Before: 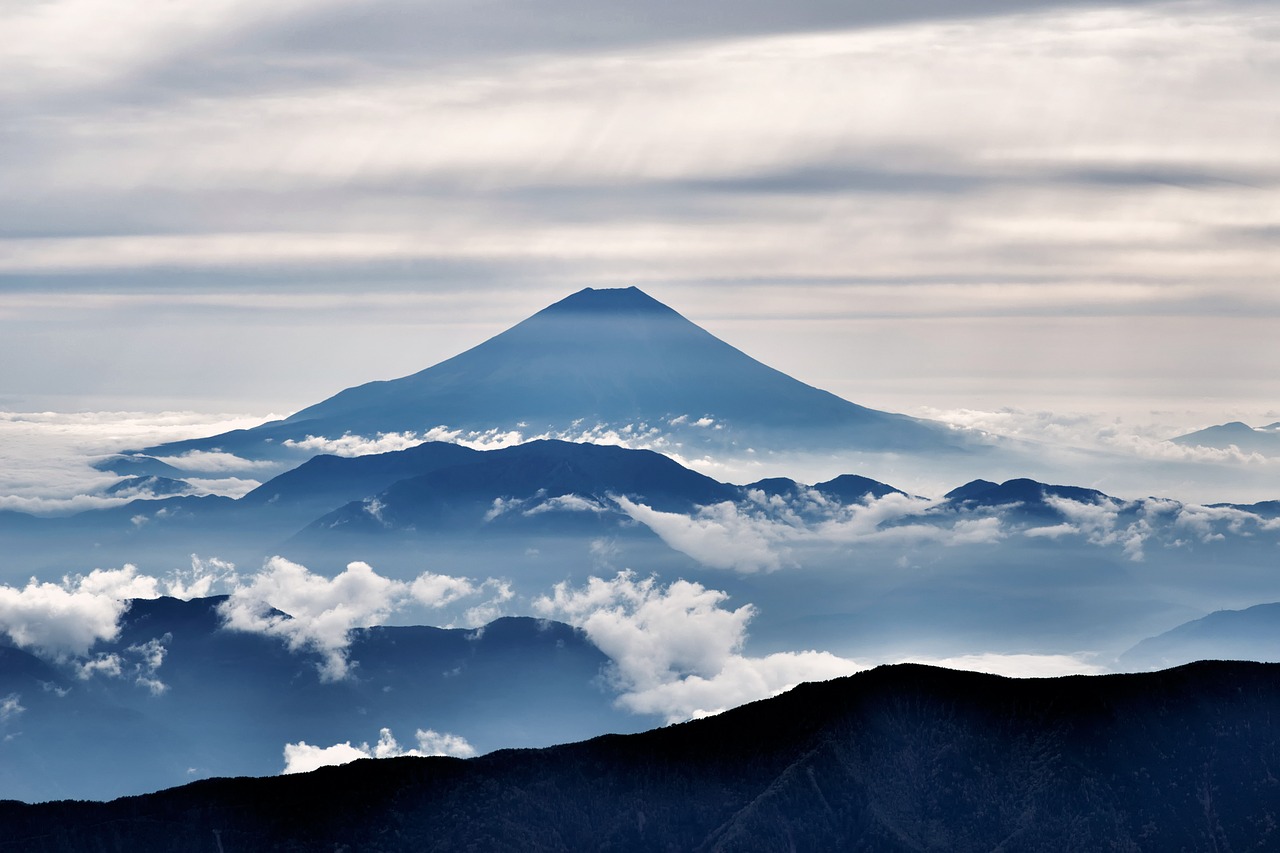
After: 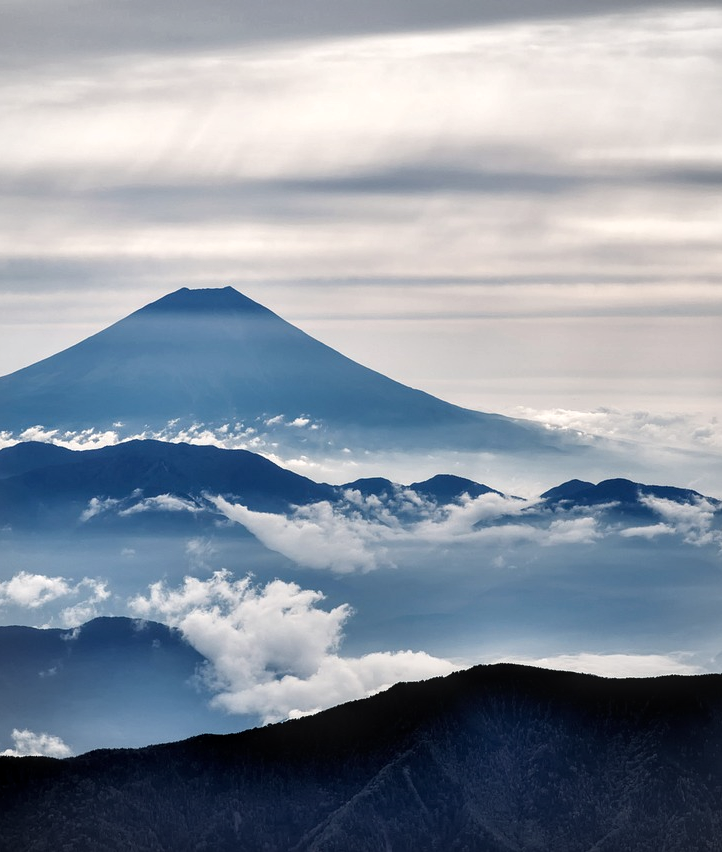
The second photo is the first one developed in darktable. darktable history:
exposure: compensate highlight preservation false
crop: left 31.595%, top 0.012%, right 11.967%
local contrast: detail 130%
vignetting: brightness -0.163, unbound false
